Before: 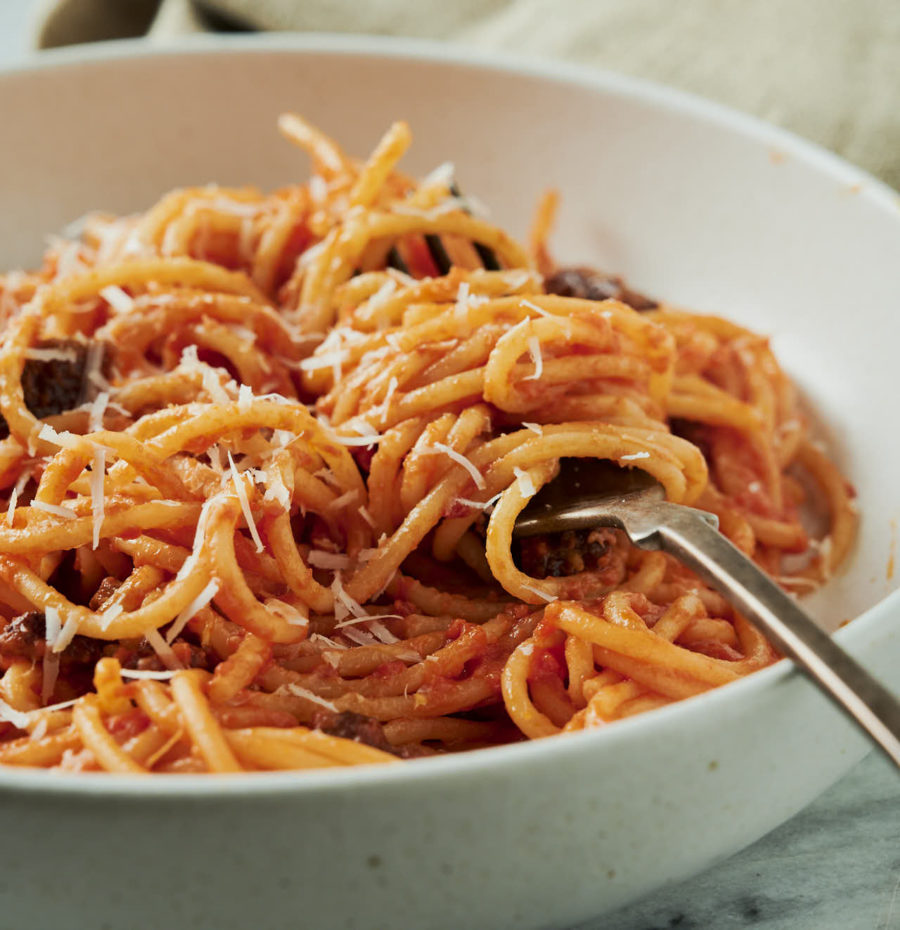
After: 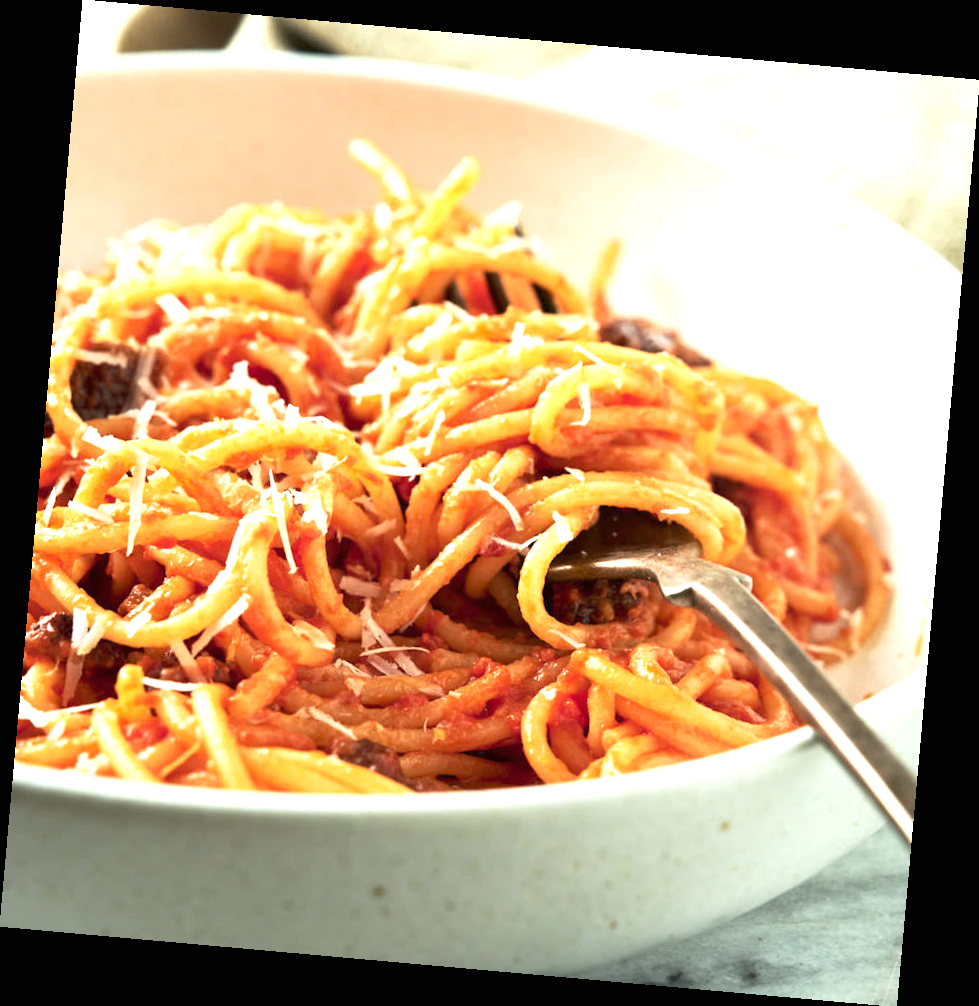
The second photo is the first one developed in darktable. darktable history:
rotate and perspective: rotation 5.12°, automatic cropping off
exposure: black level correction 0, exposure 1.2 EV, compensate exposure bias true, compensate highlight preservation false
